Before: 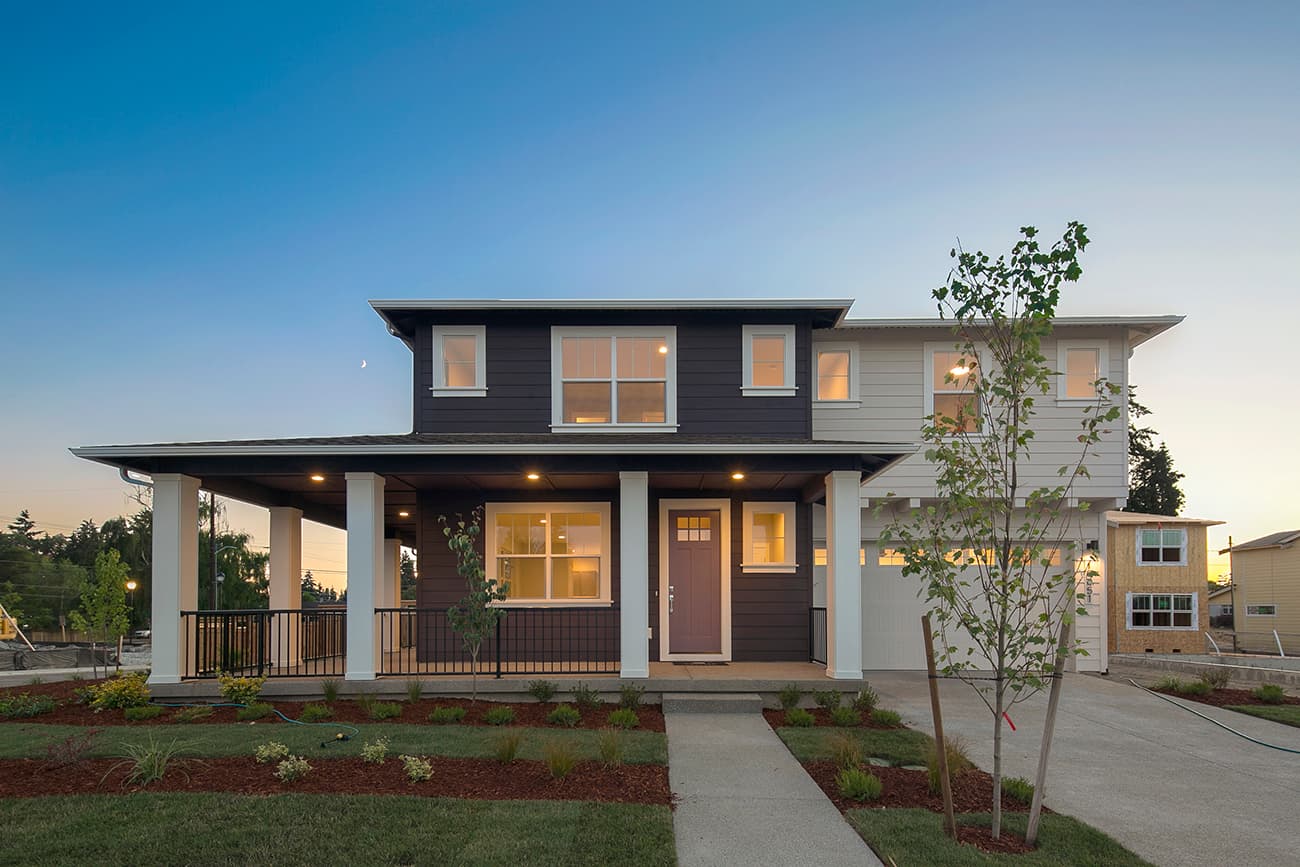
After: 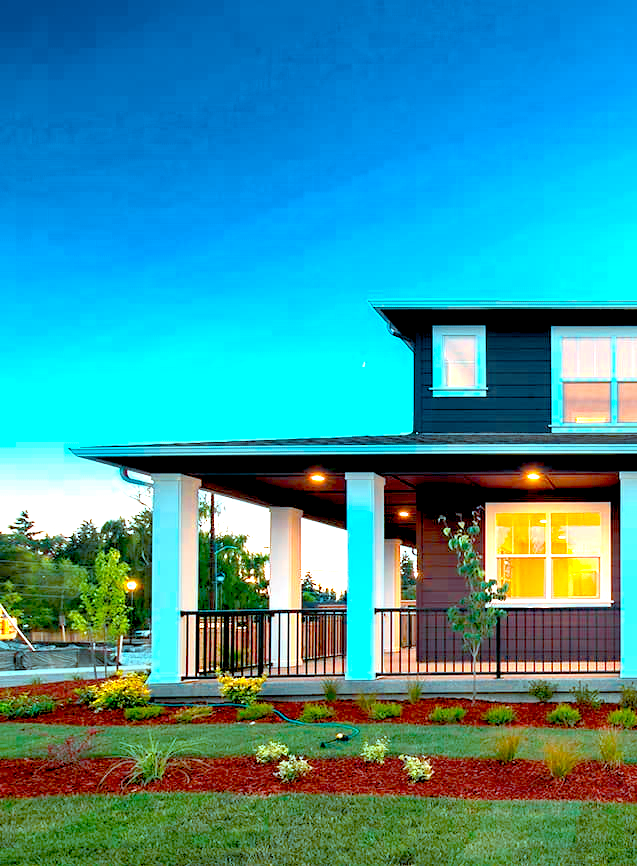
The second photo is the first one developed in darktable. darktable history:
exposure: black level correction 0.011, exposure 1.088 EV, compensate highlight preservation false
crop and rotate: left 0.063%, top 0%, right 50.873%
color calibration: output R [1.422, -0.35, -0.252, 0], output G [-0.238, 1.259, -0.084, 0], output B [-0.081, -0.196, 1.58, 0], output brightness [0.49, 0.671, -0.57, 0], illuminant as shot in camera, x 0.359, y 0.363, temperature 4574.37 K
